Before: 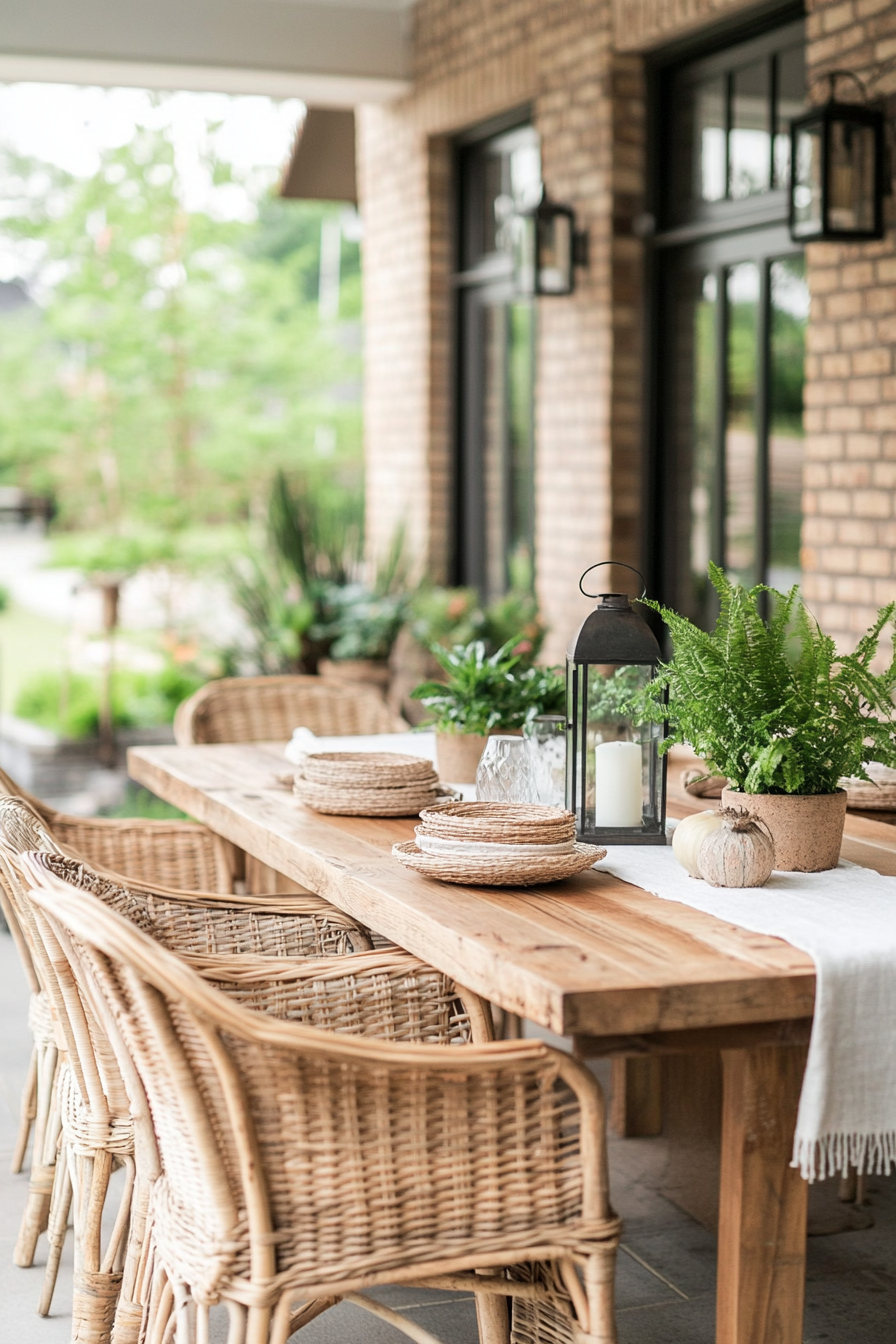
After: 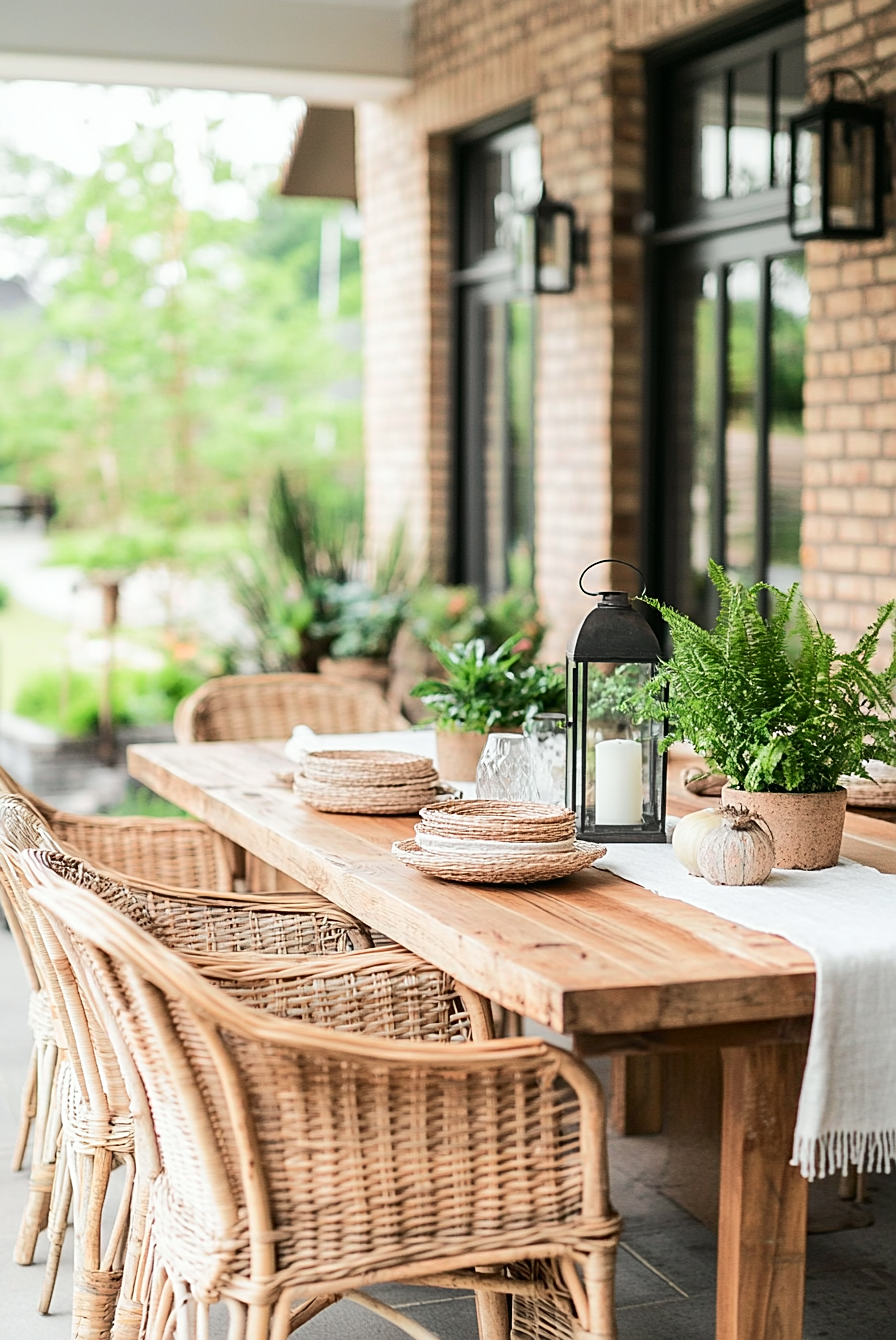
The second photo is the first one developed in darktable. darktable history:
tone curve: curves: ch0 [(0, 0.01) (0.037, 0.032) (0.131, 0.108) (0.275, 0.256) (0.483, 0.512) (0.61, 0.665) (0.696, 0.742) (0.792, 0.819) (0.911, 0.925) (0.997, 0.995)]; ch1 [(0, 0) (0.308, 0.29) (0.425, 0.411) (0.492, 0.488) (0.507, 0.503) (0.53, 0.532) (0.573, 0.586) (0.683, 0.702) (0.746, 0.77) (1, 1)]; ch2 [(0, 0) (0.246, 0.233) (0.36, 0.352) (0.415, 0.415) (0.485, 0.487) (0.502, 0.504) (0.525, 0.518) (0.539, 0.539) (0.587, 0.594) (0.636, 0.652) (0.711, 0.729) (0.845, 0.855) (0.998, 0.977)], color space Lab, independent channels, preserve colors none
sharpen: on, module defaults
crop: top 0.191%, bottom 0.103%
